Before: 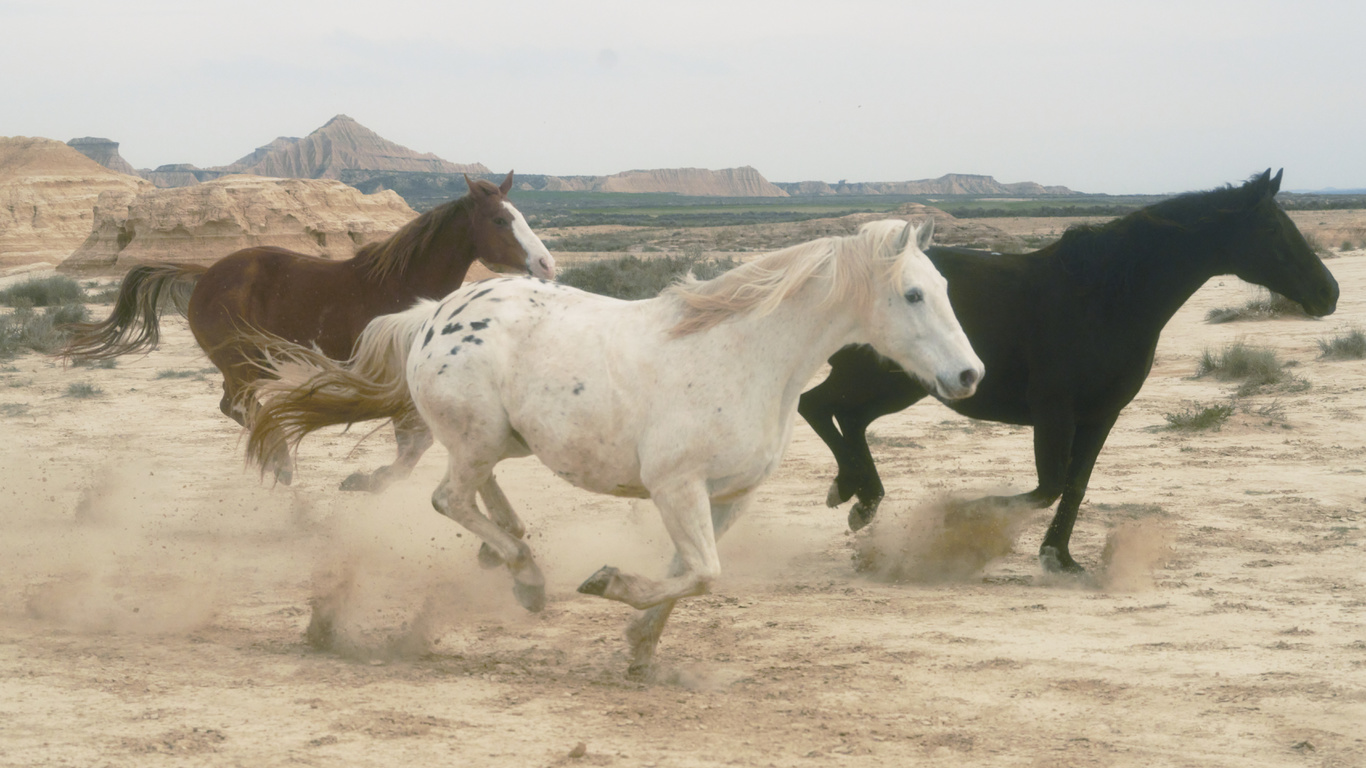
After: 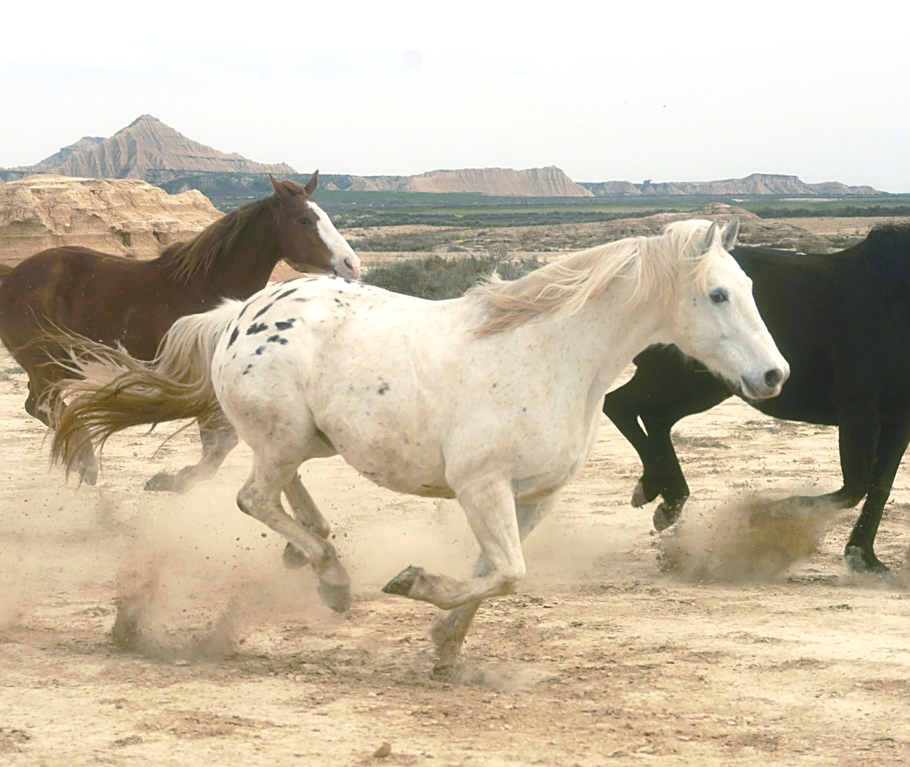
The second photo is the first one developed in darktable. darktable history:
sharpen: on, module defaults
crop and rotate: left 14.335%, right 19.021%
color balance rgb: perceptual saturation grading › global saturation 0.658%, perceptual brilliance grading › highlights 11.236%, global vibrance 20%
